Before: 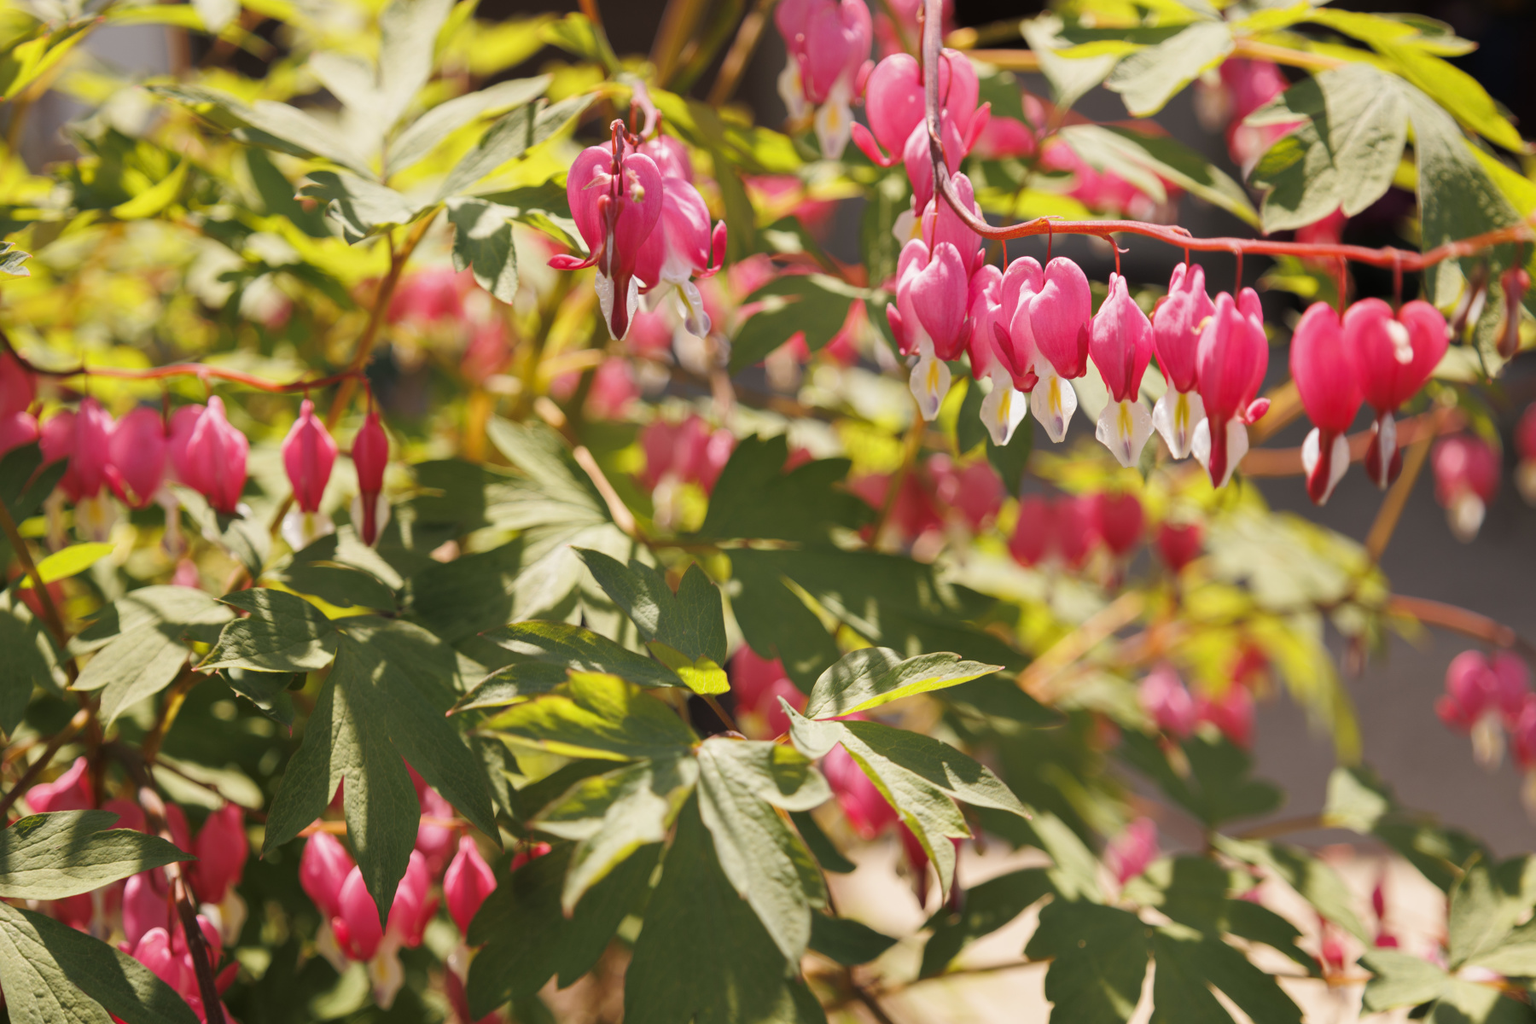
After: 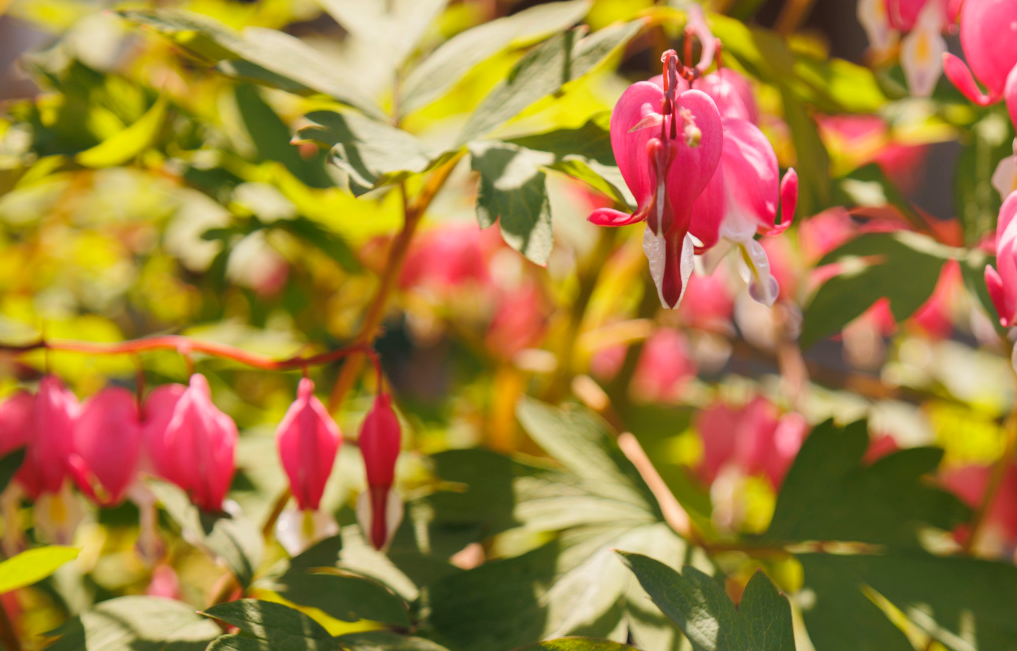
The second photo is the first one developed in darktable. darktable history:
color balance rgb: perceptual saturation grading › global saturation -0.077%, global vibrance 15.119%
crop and rotate: left 3.055%, top 7.509%, right 40.442%, bottom 38.239%
